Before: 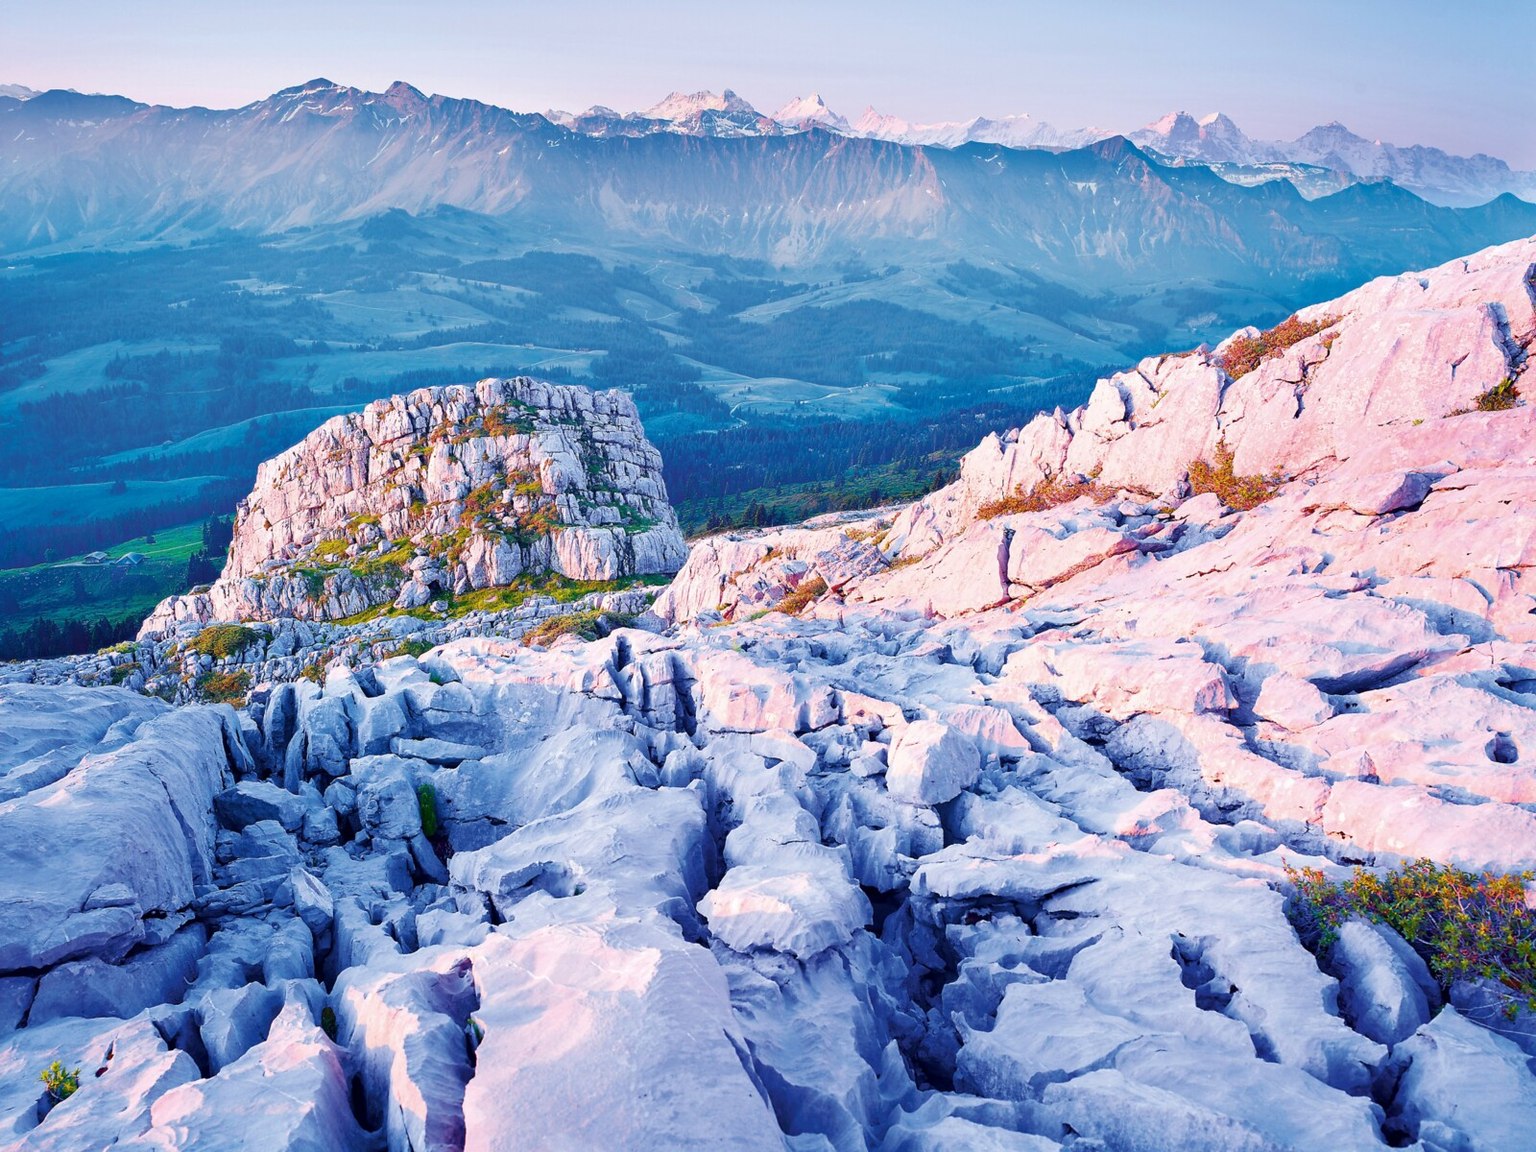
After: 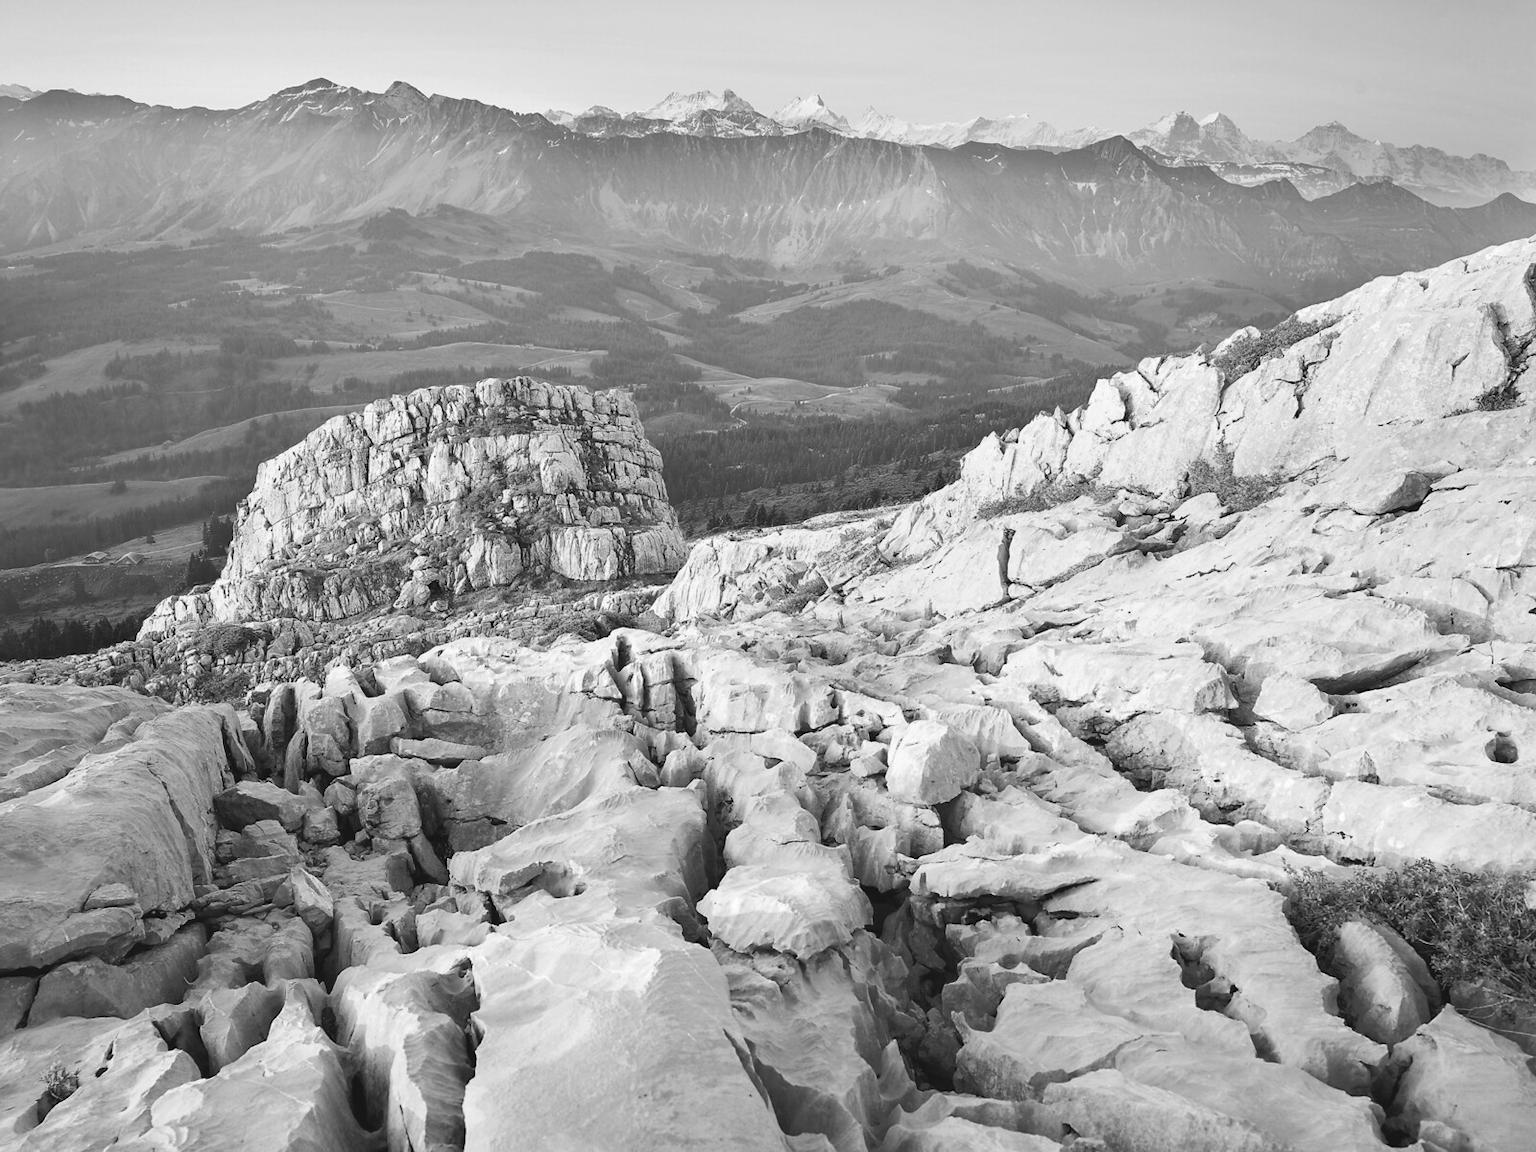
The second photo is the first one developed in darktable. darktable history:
color balance: lift [1.007, 1, 1, 1], gamma [1.097, 1, 1, 1]
monochrome: on, module defaults
rgb levels: mode RGB, independent channels, levels [[0, 0.5, 1], [0, 0.521, 1], [0, 0.536, 1]]
